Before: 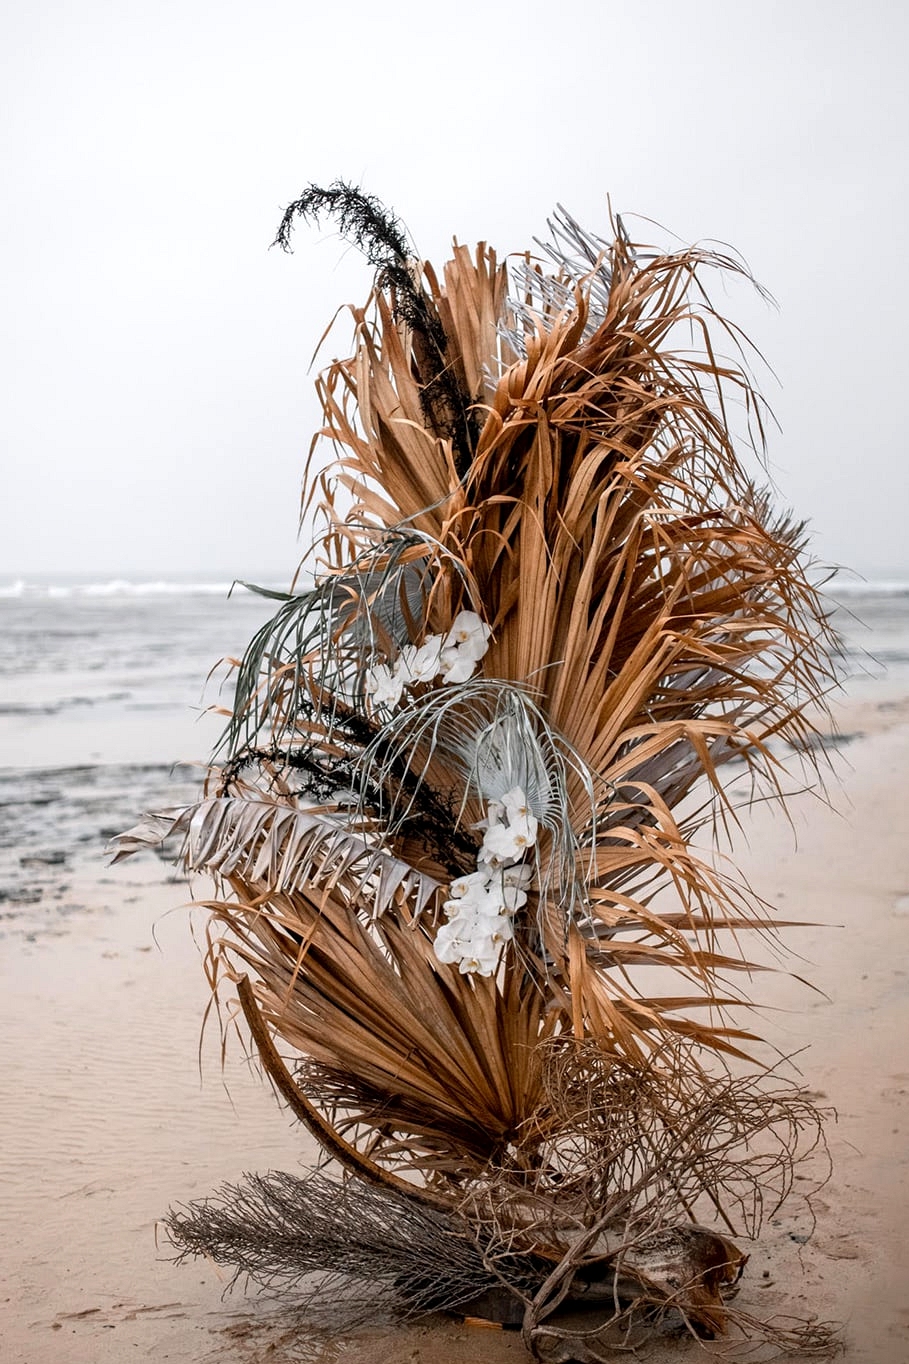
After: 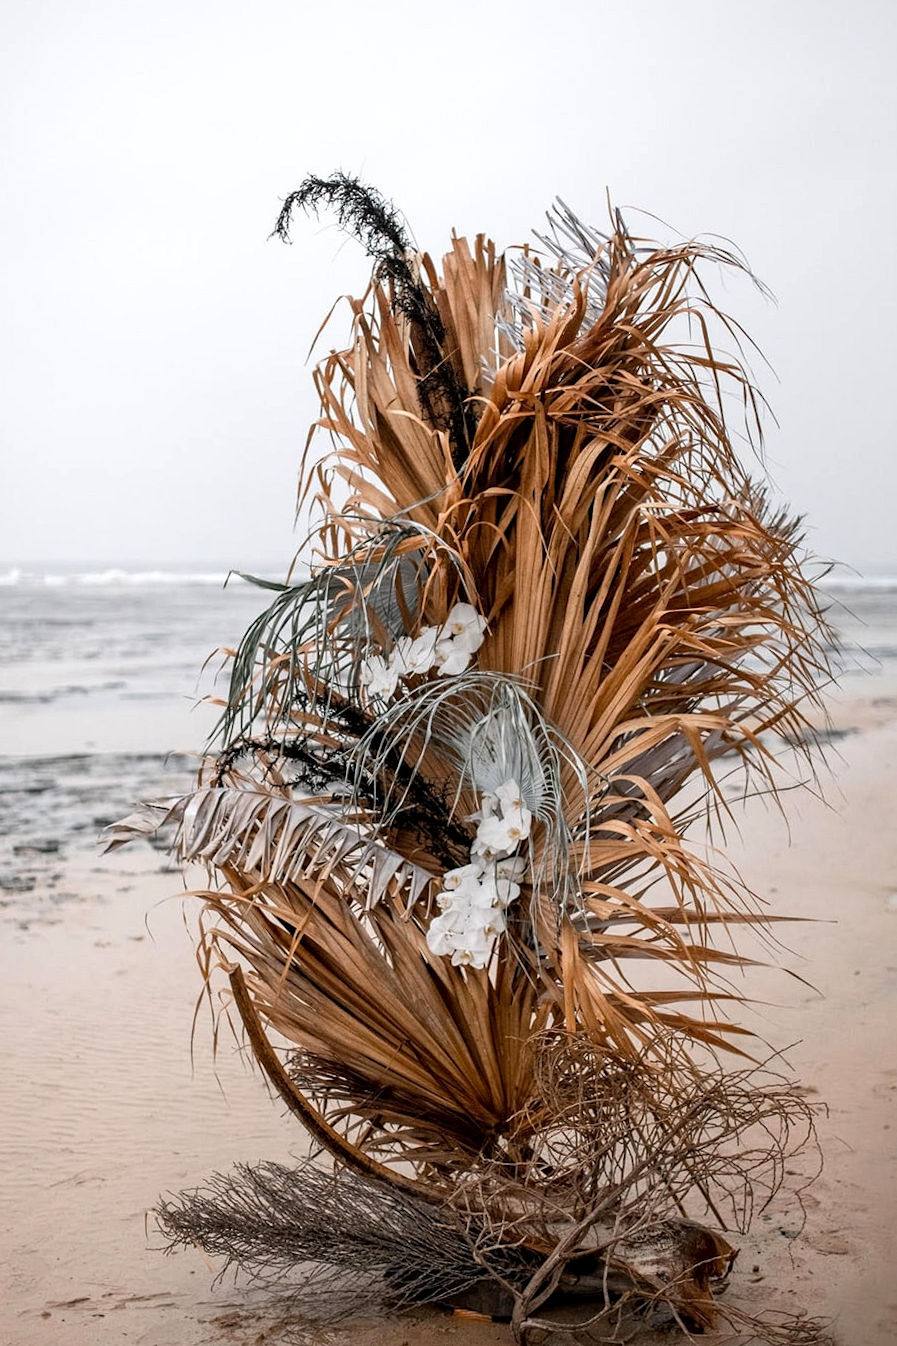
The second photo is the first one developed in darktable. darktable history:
white balance: emerald 1
crop and rotate: angle -0.5°
